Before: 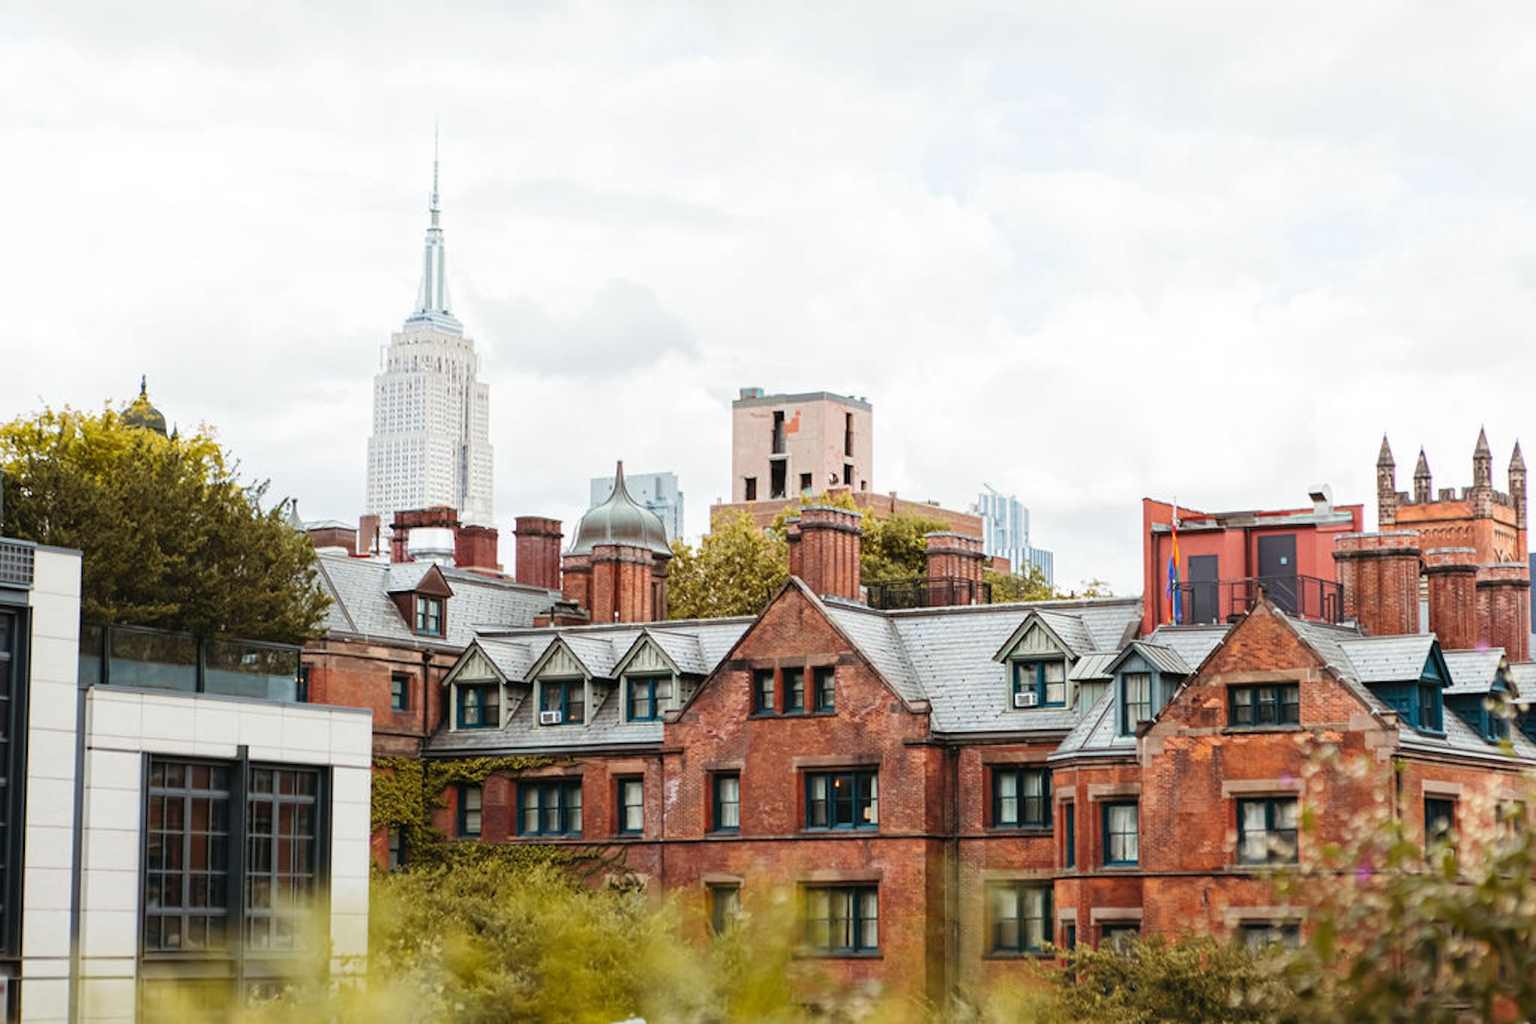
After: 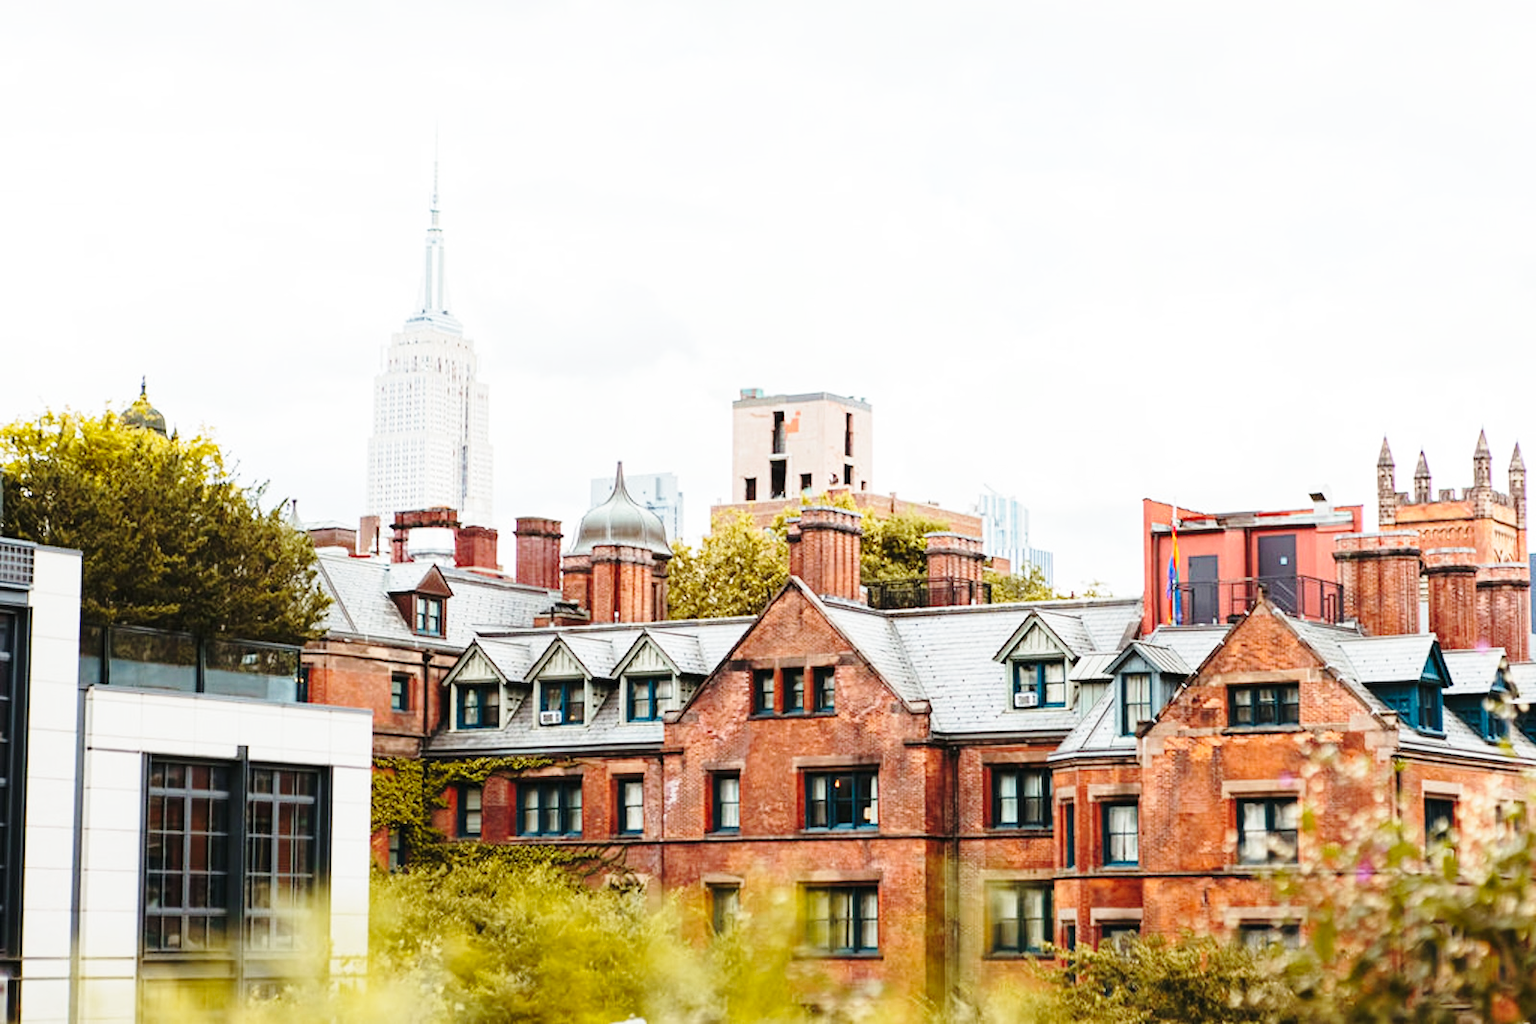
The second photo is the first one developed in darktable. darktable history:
white balance: emerald 1
base curve: curves: ch0 [(0, 0) (0.028, 0.03) (0.121, 0.232) (0.46, 0.748) (0.859, 0.968) (1, 1)], preserve colors none
